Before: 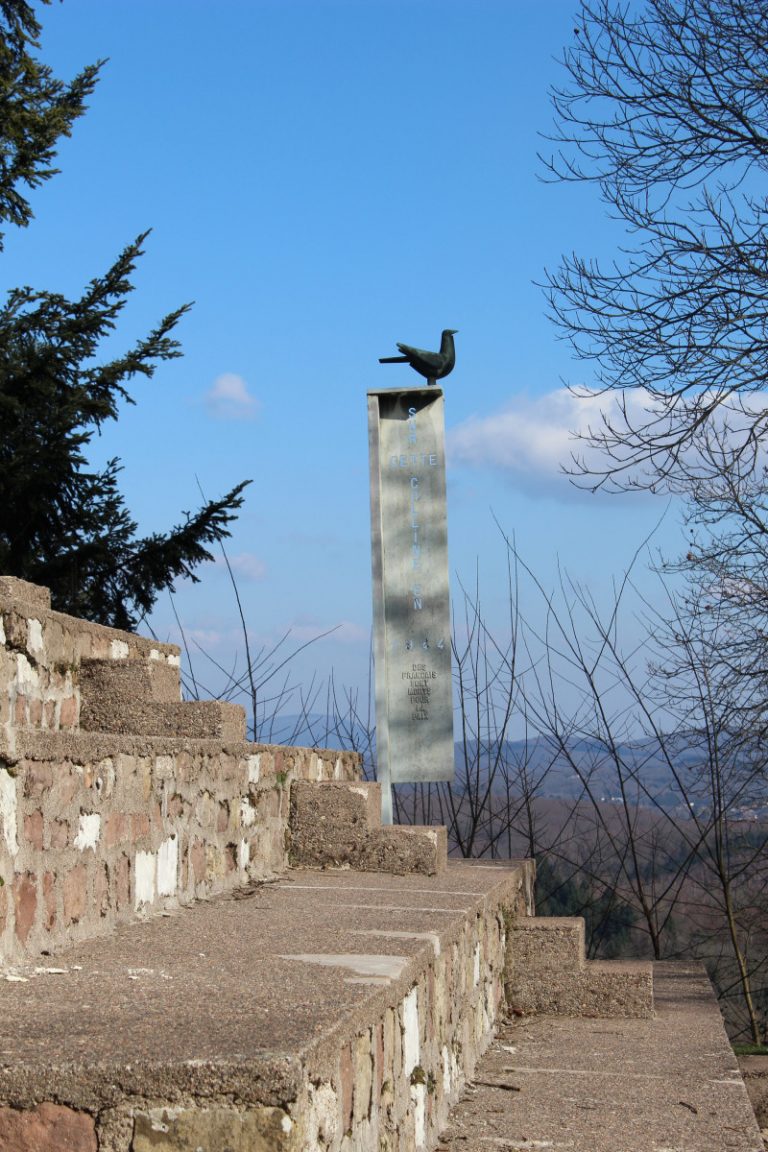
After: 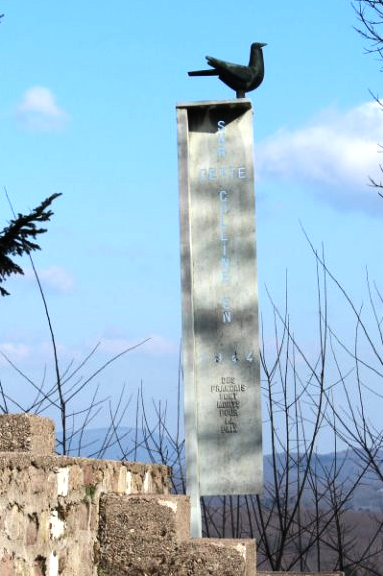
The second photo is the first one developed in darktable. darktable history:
tone equalizer: -8 EV -0.75 EV, -7 EV -0.7 EV, -6 EV -0.6 EV, -5 EV -0.4 EV, -3 EV 0.4 EV, -2 EV 0.6 EV, -1 EV 0.7 EV, +0 EV 0.75 EV, edges refinement/feathering 500, mask exposure compensation -1.57 EV, preserve details no
crop: left 25%, top 25%, right 25%, bottom 25%
